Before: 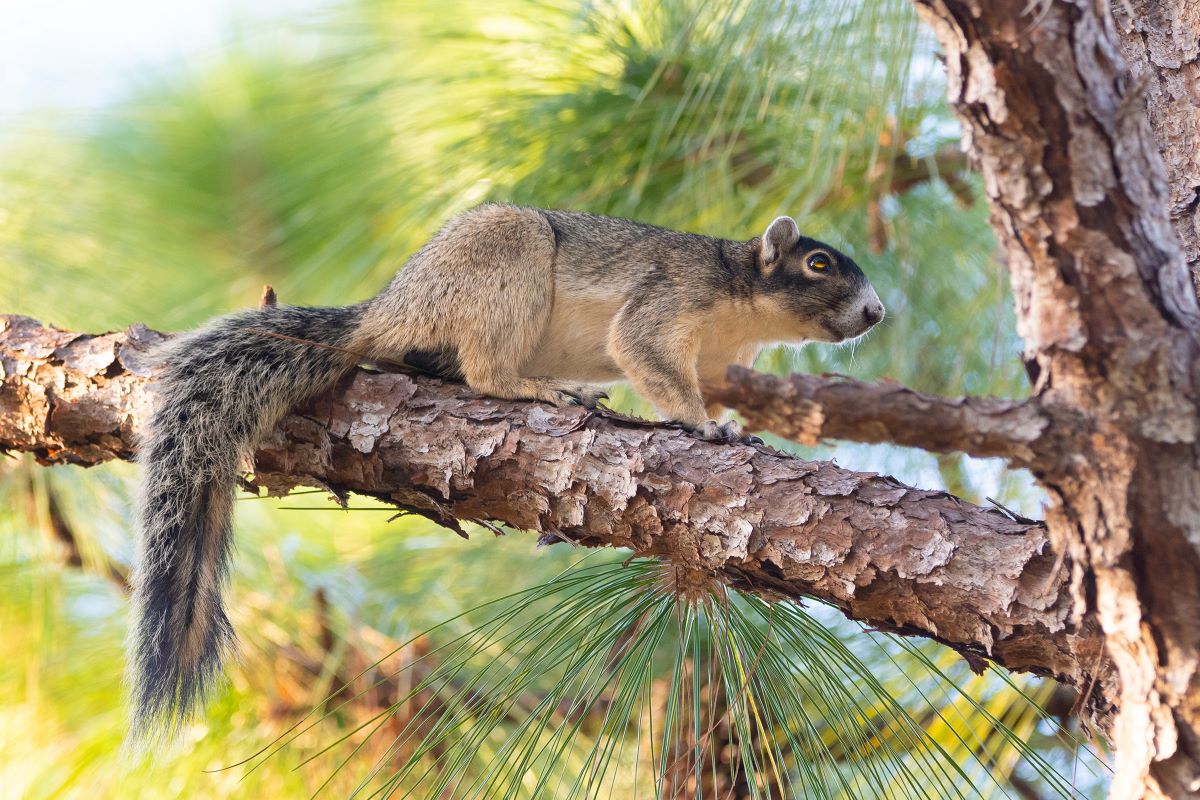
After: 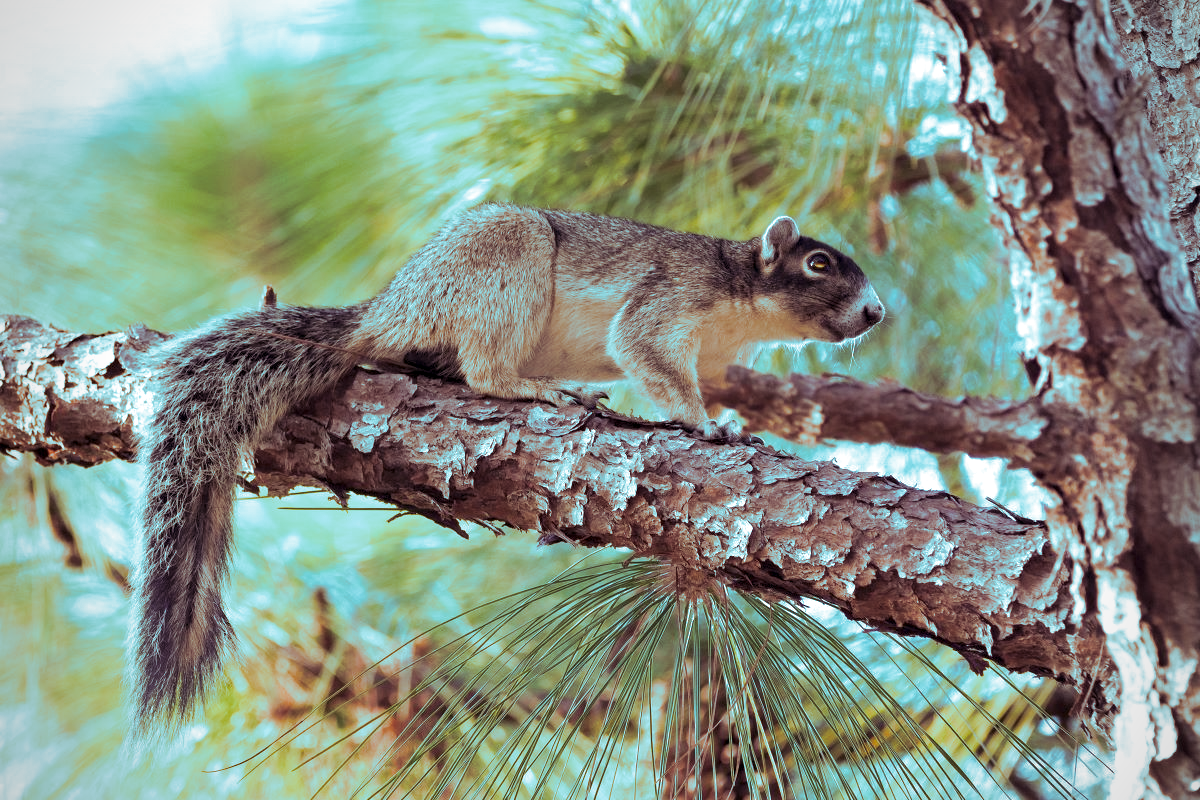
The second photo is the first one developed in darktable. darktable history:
exposure: compensate highlight preservation false
vignetting: fall-off radius 60.92%
tone equalizer: on, module defaults
white balance: emerald 1
split-toning: shadows › hue 327.6°, highlights › hue 198°, highlights › saturation 0.55, balance -21.25, compress 0%
contrast equalizer: y [[0.524, 0.538, 0.547, 0.548, 0.538, 0.524], [0.5 ×6], [0.5 ×6], [0 ×6], [0 ×6]]
